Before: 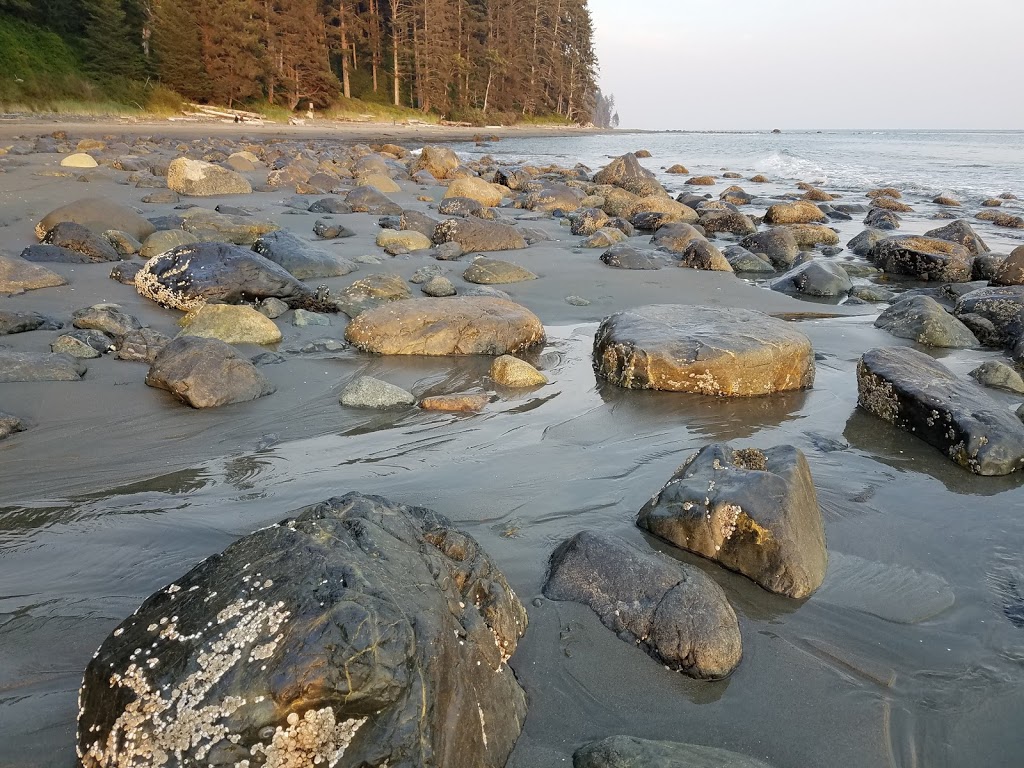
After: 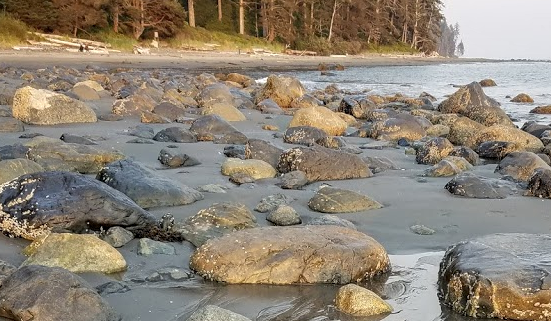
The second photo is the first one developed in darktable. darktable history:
local contrast: on, module defaults
crop: left 15.155%, top 9.309%, right 30.941%, bottom 48.881%
